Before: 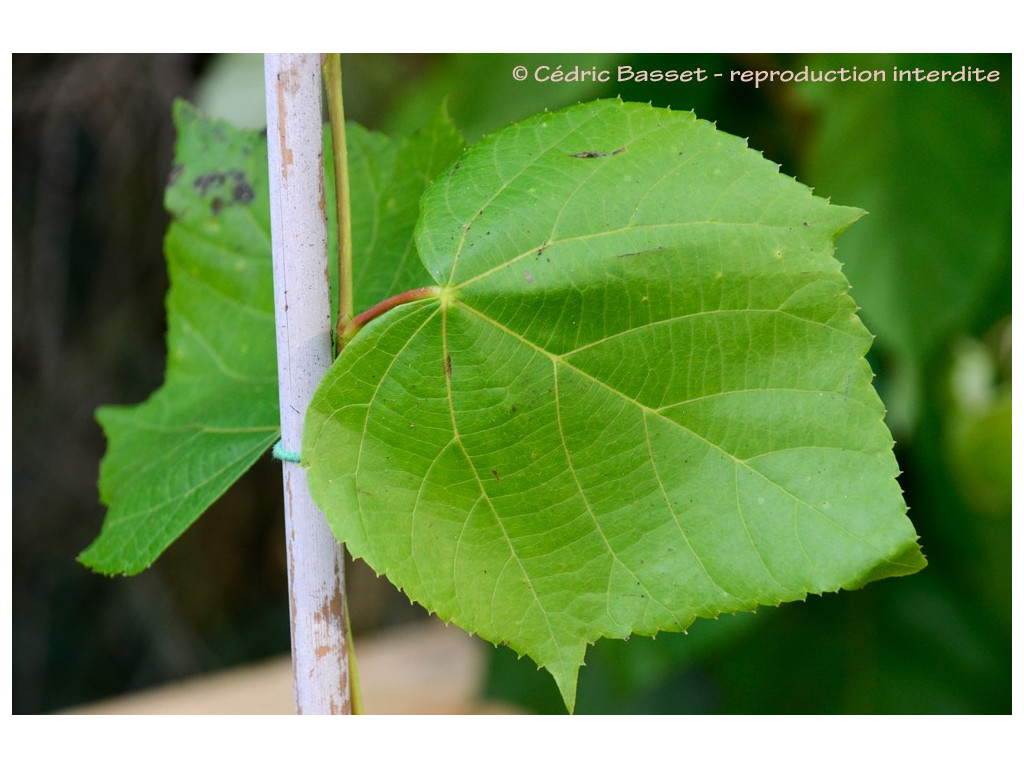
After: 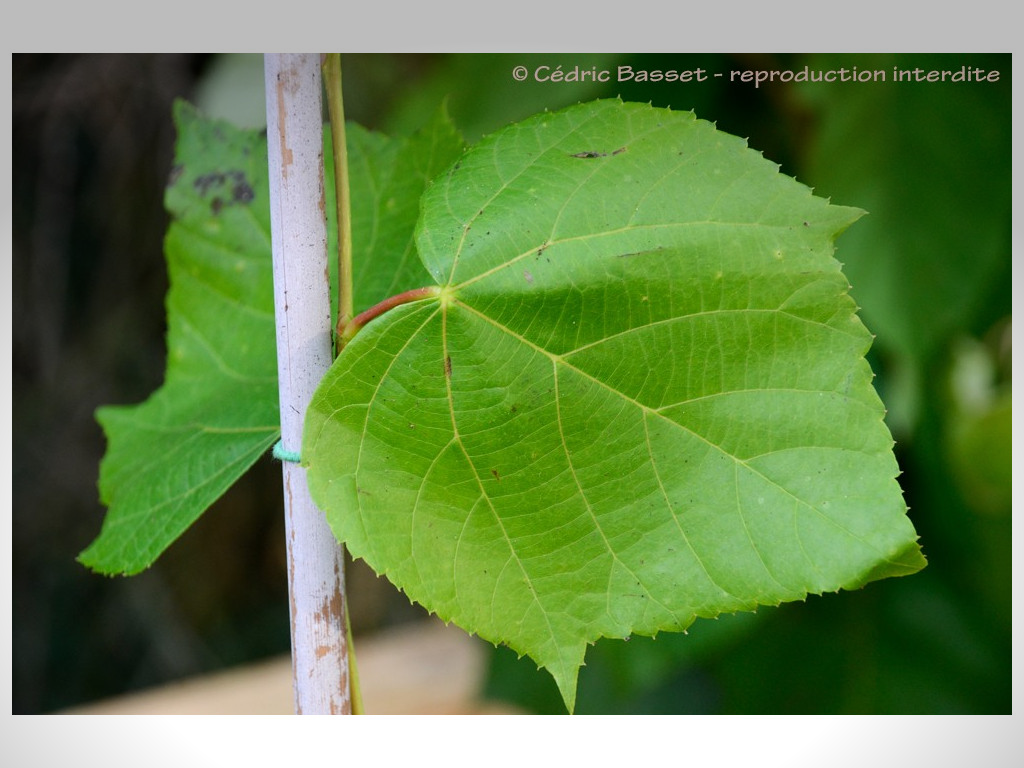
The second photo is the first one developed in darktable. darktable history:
vignetting: saturation -0.016, center (-0.024, 0.401), automatic ratio true, unbound false
